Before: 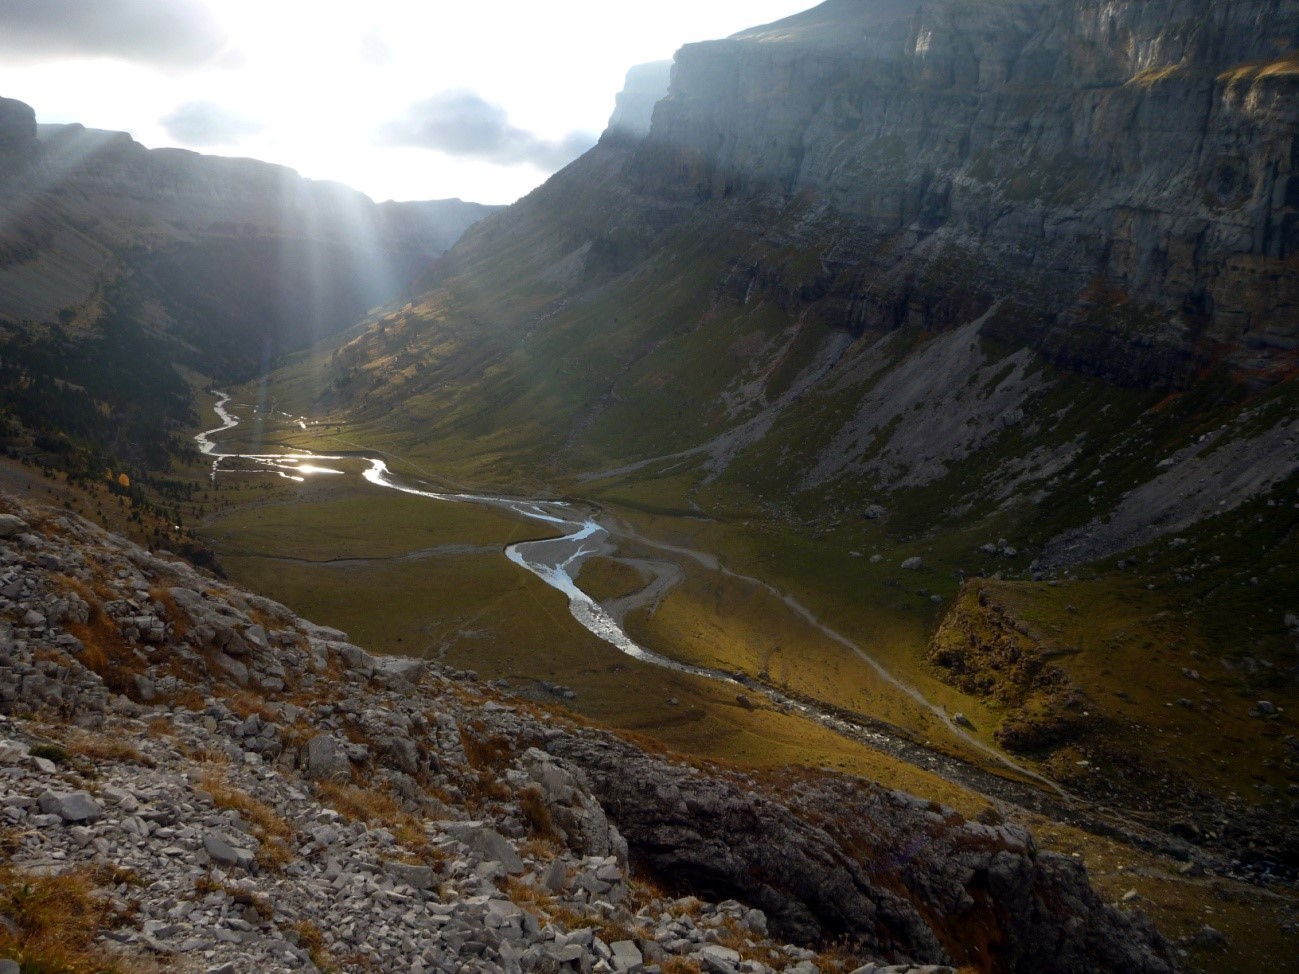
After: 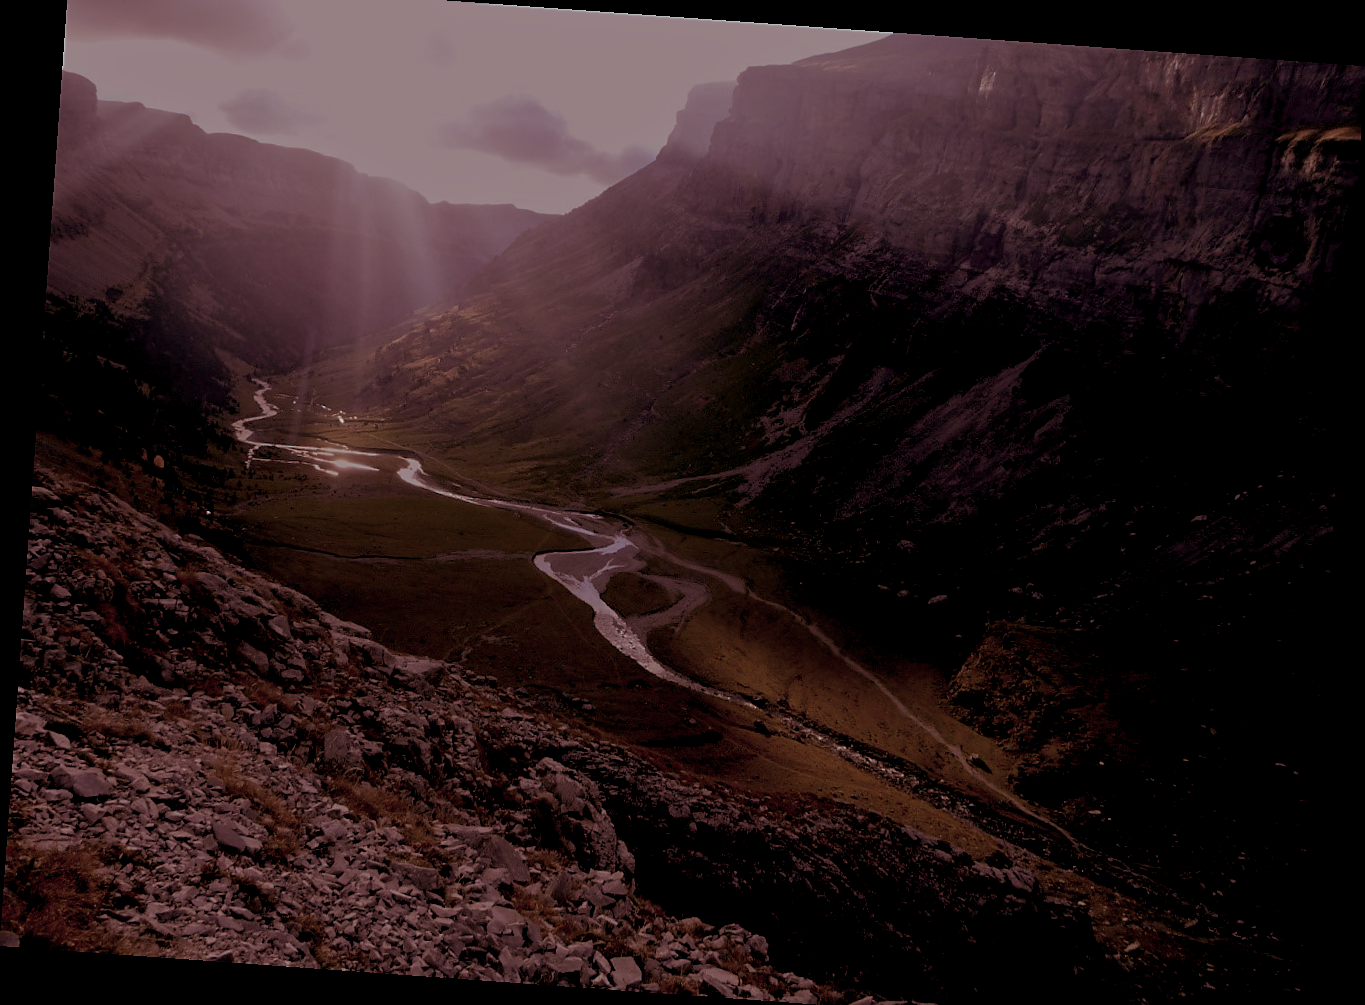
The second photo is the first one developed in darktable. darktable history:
white balance: red 1.004, blue 1.024
rotate and perspective: rotation 4.1°, automatic cropping off
exposure: black level correction 0.029, exposure -0.073 EV, compensate highlight preservation false
base curve: curves: ch0 [(0, 0) (0.841, 0.609) (1, 1)]
tone equalizer: -8 EV -0.002 EV, -7 EV 0.005 EV, -6 EV -0.008 EV, -5 EV 0.007 EV, -4 EV -0.042 EV, -3 EV -0.233 EV, -2 EV -0.662 EV, -1 EV -0.983 EV, +0 EV -0.969 EV, smoothing diameter 2%, edges refinement/feathering 20, mask exposure compensation -1.57 EV, filter diffusion 5
split-toning: on, module defaults
crop and rotate: top 2.479%, bottom 3.018%
sharpen: radius 1.458, amount 0.398, threshold 1.271
